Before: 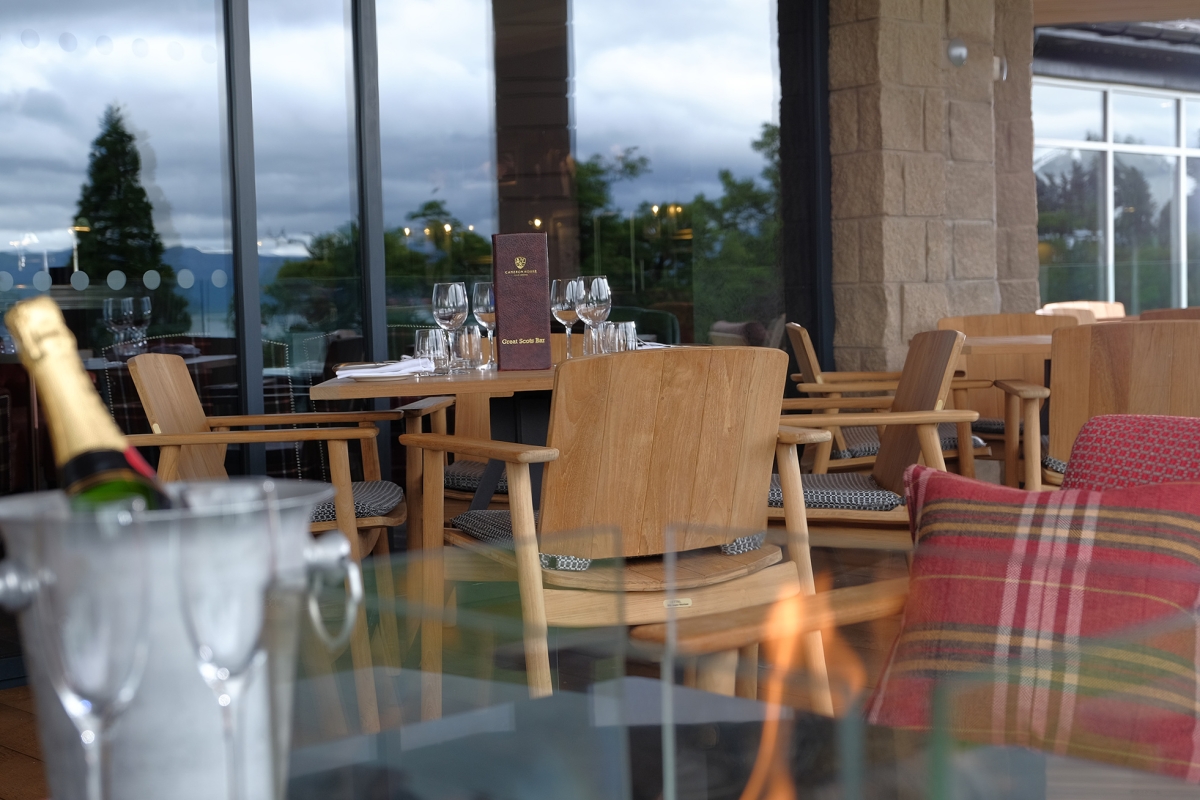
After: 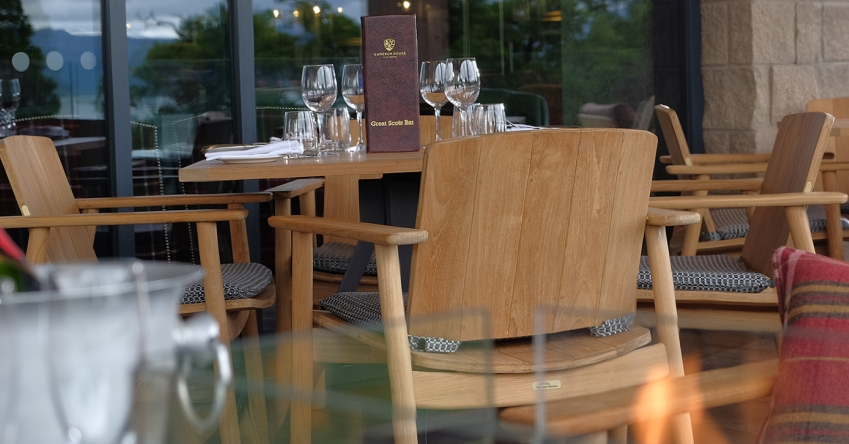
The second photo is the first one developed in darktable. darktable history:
crop: left 10.982%, top 27.305%, right 18.253%, bottom 17.093%
